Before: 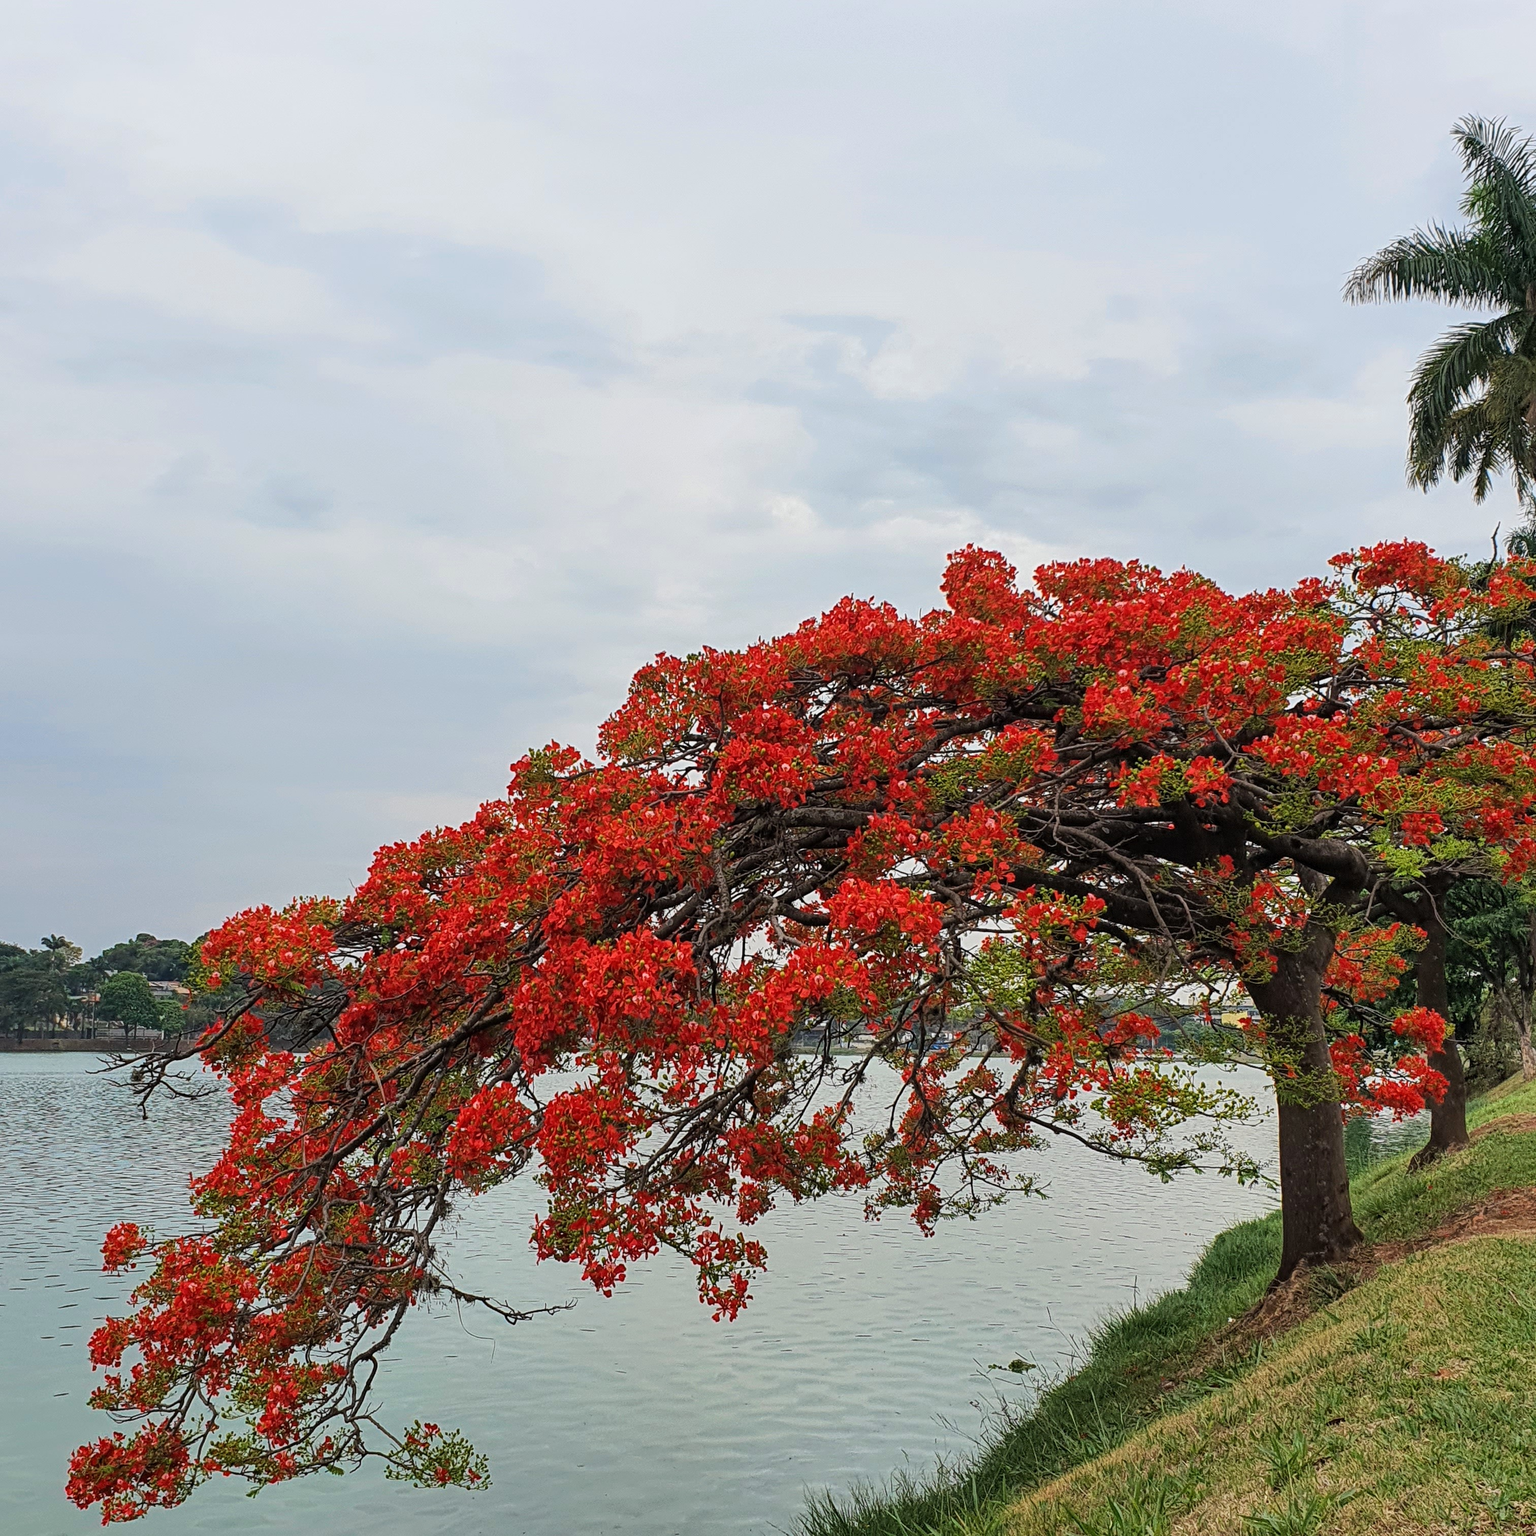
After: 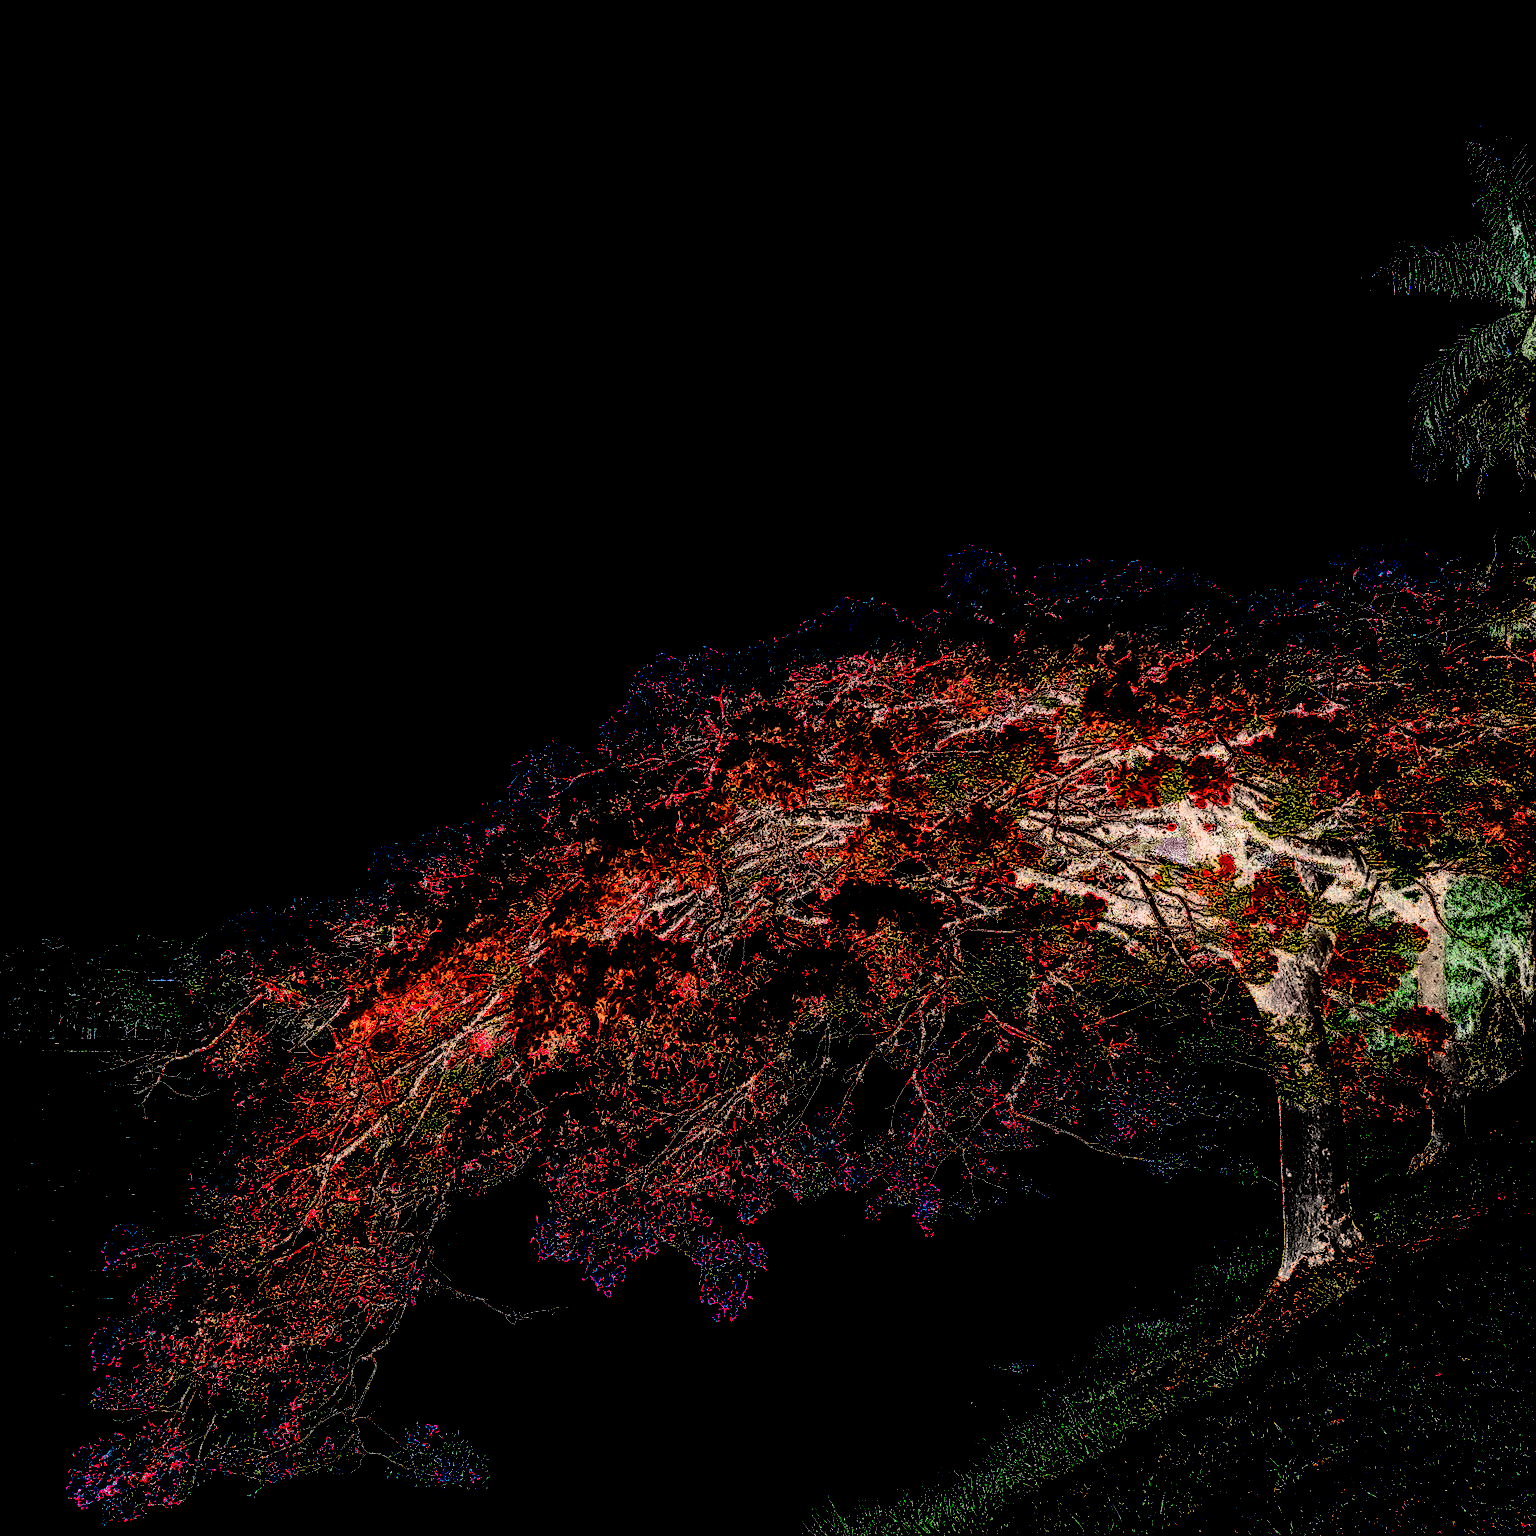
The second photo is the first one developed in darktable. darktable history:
sharpen: on, module defaults
exposure: exposure 7.909 EV, compensate highlight preservation false
shadows and highlights: shadows -87.7, highlights -36.7, soften with gaussian
color balance rgb: highlights gain › chroma 1.004%, highlights gain › hue 69.69°, perceptual saturation grading › global saturation 19.822%, saturation formula JzAzBz (2021)
